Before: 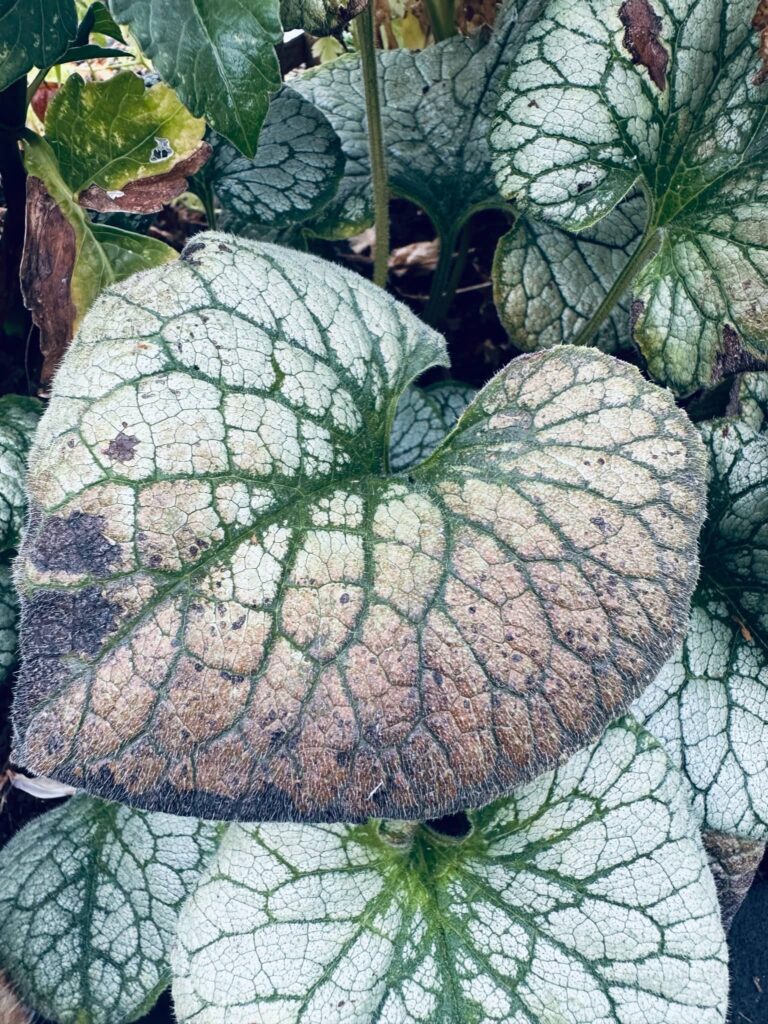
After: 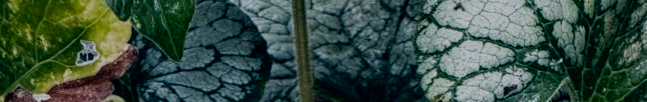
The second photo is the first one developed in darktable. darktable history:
local contrast: detail 110%
filmic rgb: middle gray luminance 29%, black relative exposure -10.3 EV, white relative exposure 5.5 EV, threshold 6 EV, target black luminance 0%, hardness 3.95, latitude 2.04%, contrast 1.132, highlights saturation mix 5%, shadows ↔ highlights balance 15.11%, preserve chrominance no, color science v3 (2019), use custom middle-gray values true, iterations of high-quality reconstruction 0, enable highlight reconstruction true
crop and rotate: left 9.644%, top 9.491%, right 6.021%, bottom 80.509%
